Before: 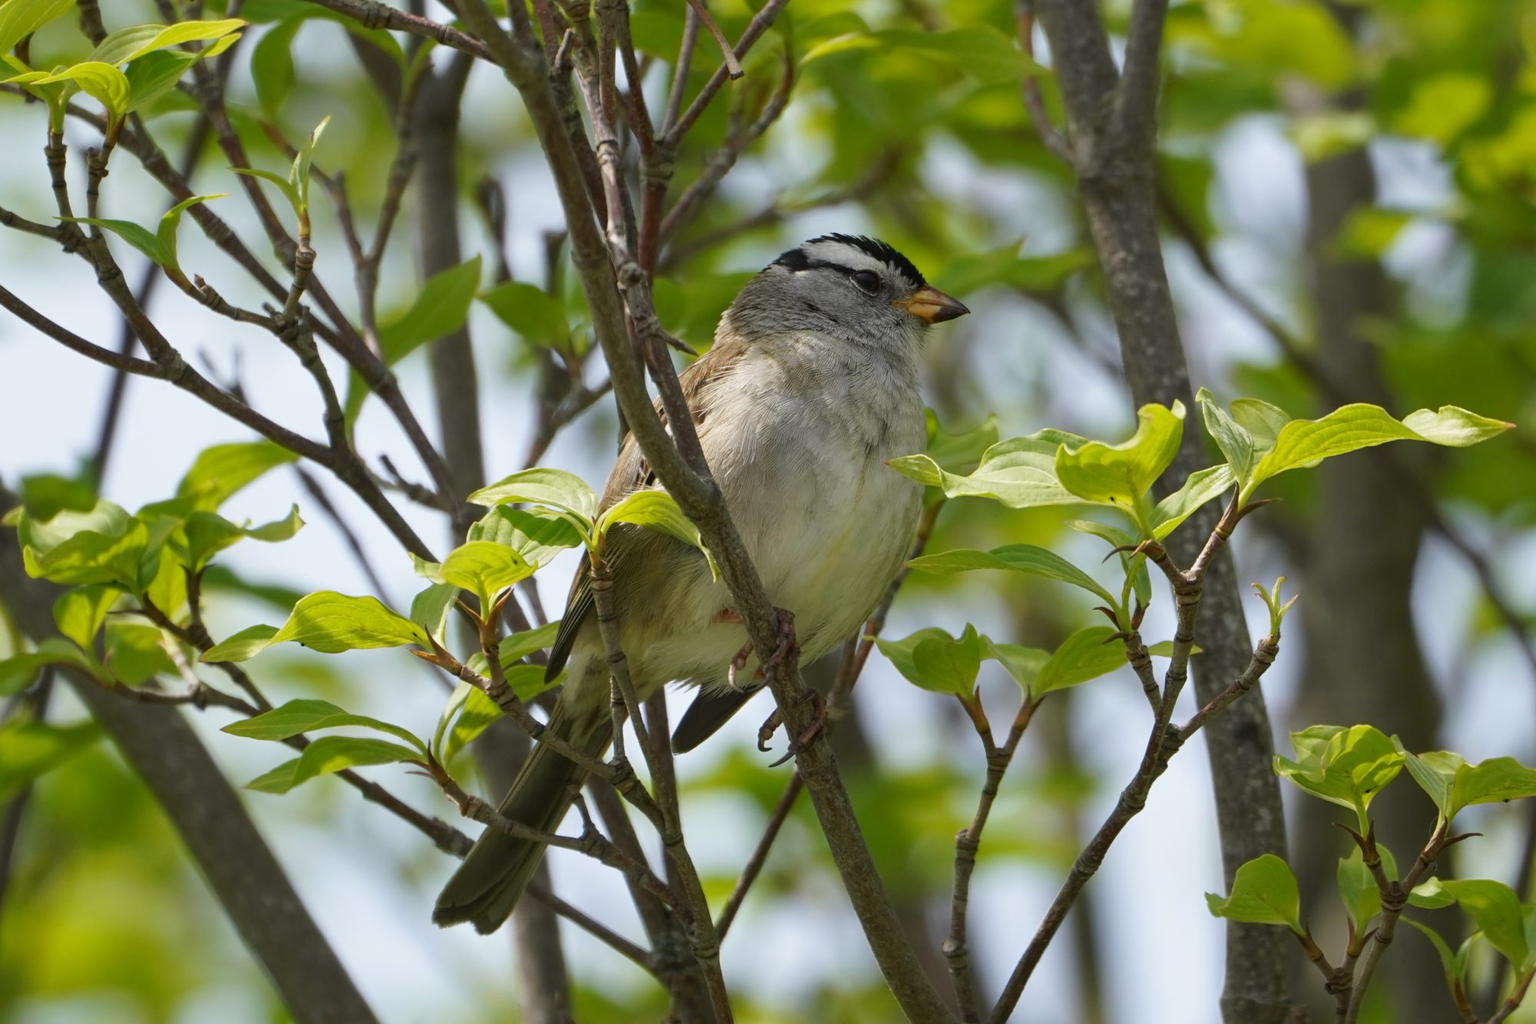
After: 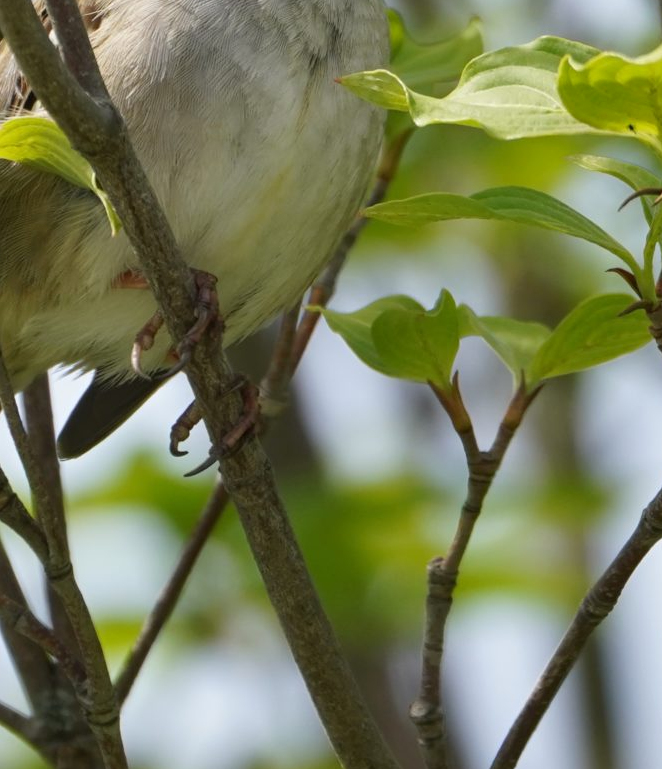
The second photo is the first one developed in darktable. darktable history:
shadows and highlights: shadows 35, highlights -35, soften with gaussian
crop: left 40.878%, top 39.176%, right 25.993%, bottom 3.081%
